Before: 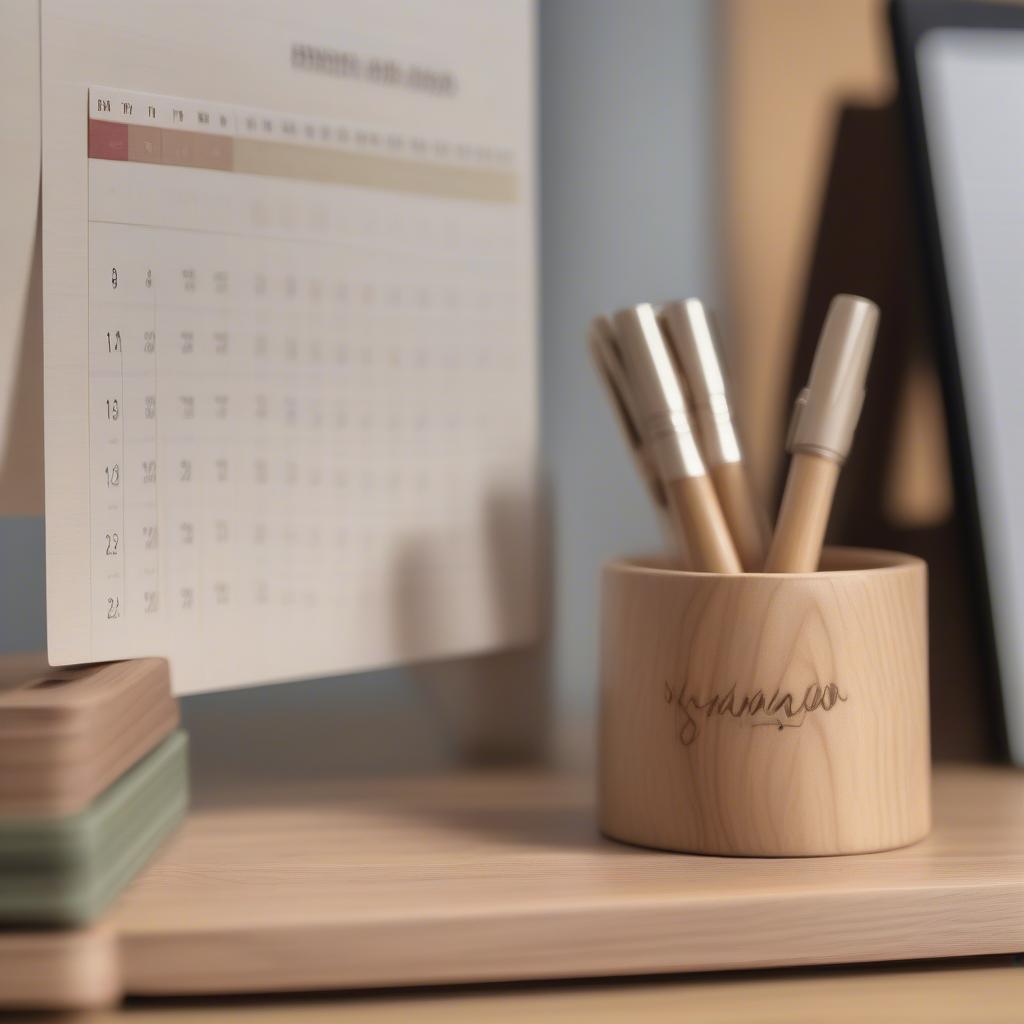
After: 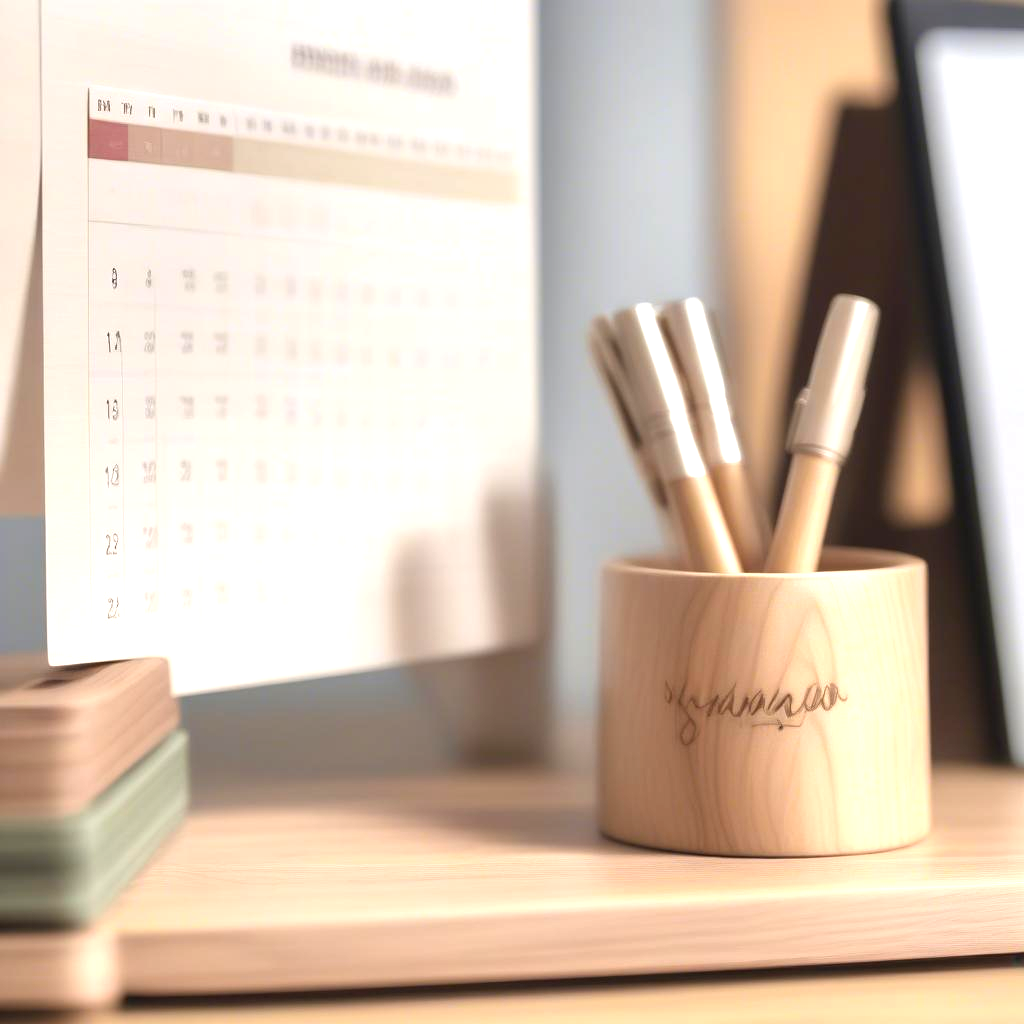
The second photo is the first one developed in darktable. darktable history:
exposure: black level correction 0, exposure 1.095 EV, compensate highlight preservation false
